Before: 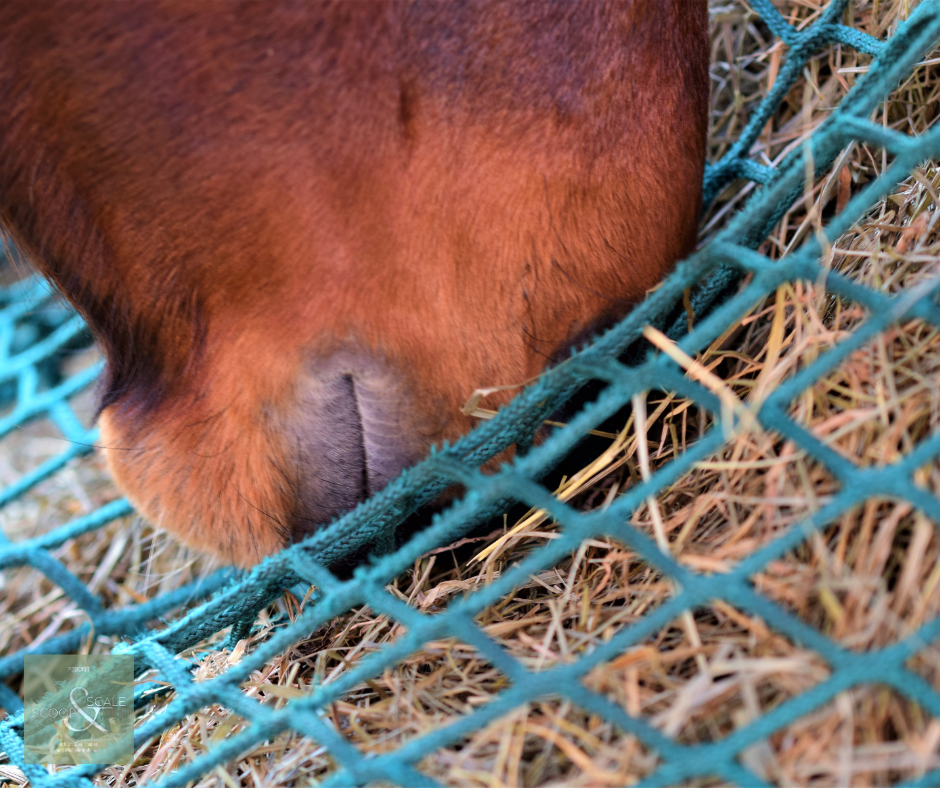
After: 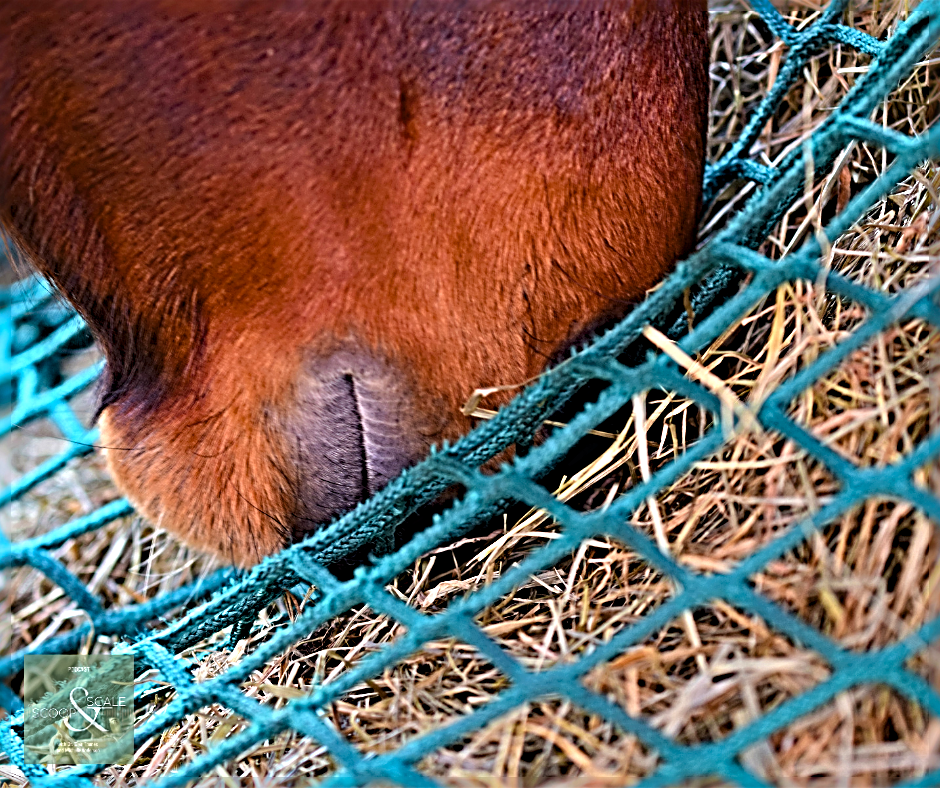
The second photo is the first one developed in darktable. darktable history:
sharpen: radius 4.001, amount 2
color balance rgb: linear chroma grading › shadows -8%, linear chroma grading › global chroma 10%, perceptual saturation grading › global saturation 2%, perceptual saturation grading › highlights -2%, perceptual saturation grading › mid-tones 4%, perceptual saturation grading › shadows 8%, perceptual brilliance grading › global brilliance 2%, perceptual brilliance grading › highlights -4%, global vibrance 16%, saturation formula JzAzBz (2021)
